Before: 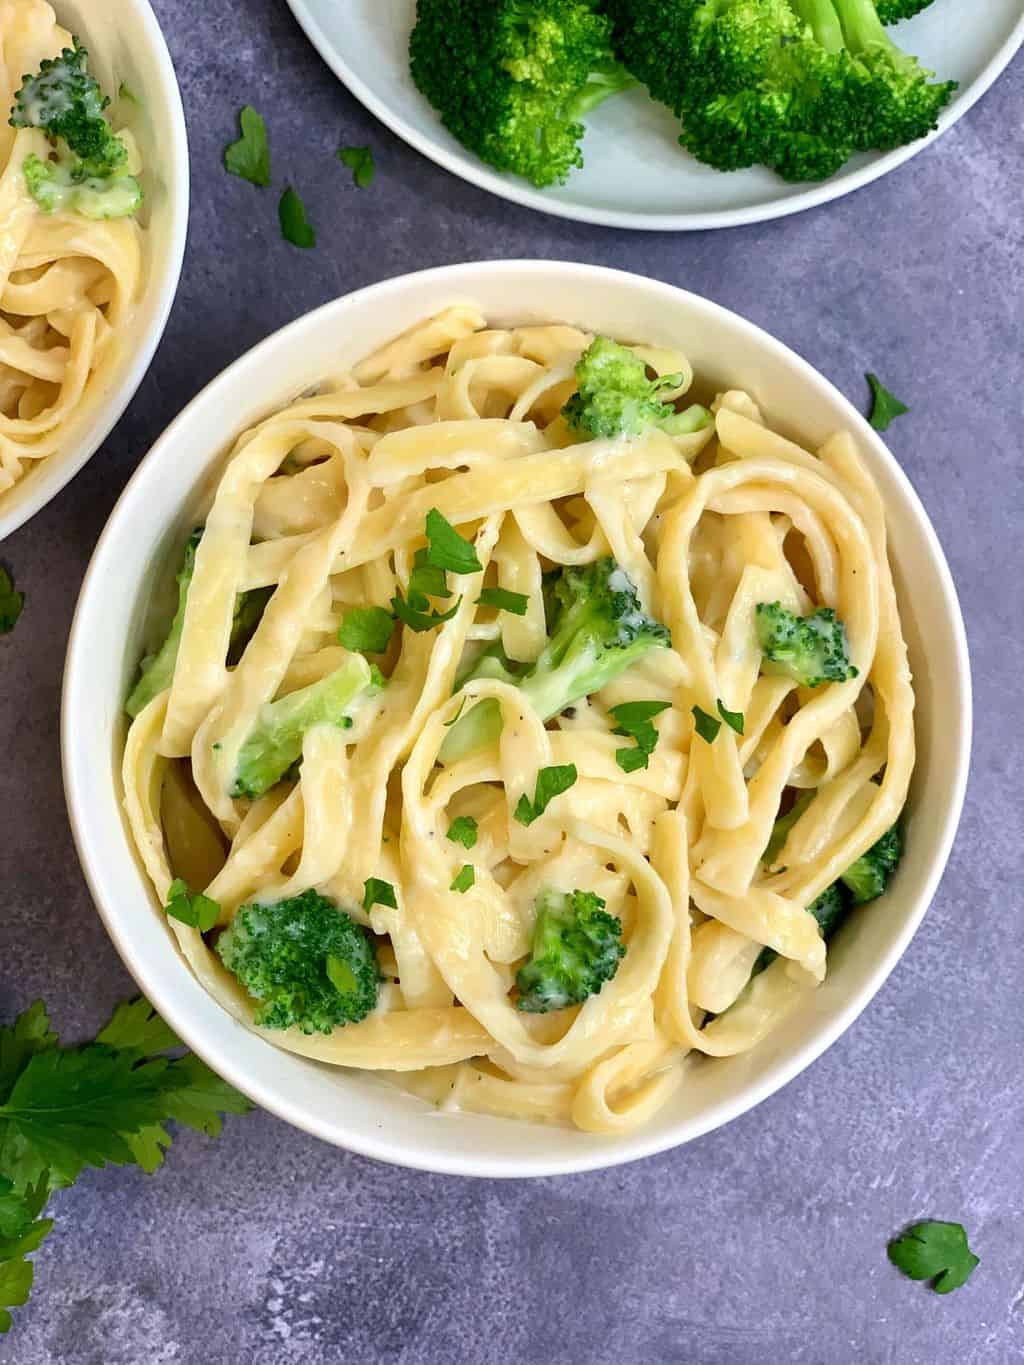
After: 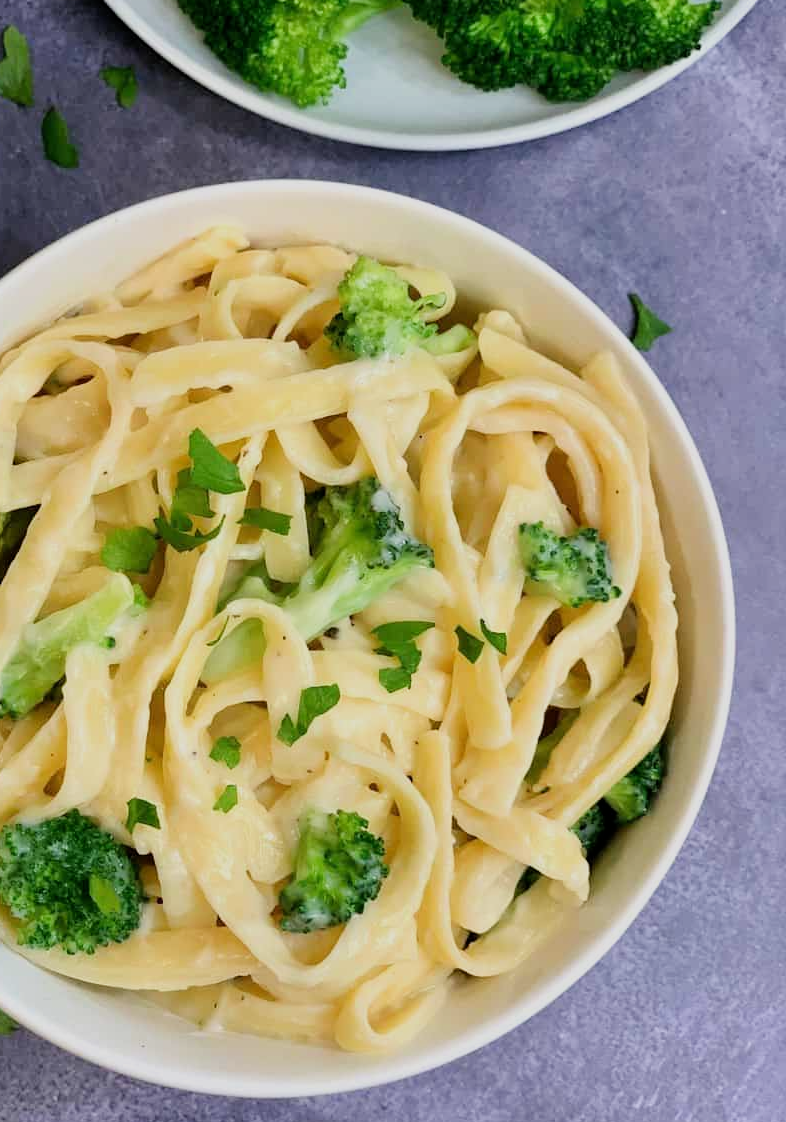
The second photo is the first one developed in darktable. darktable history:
filmic rgb: black relative exposure -8.03 EV, white relative exposure 3.78 EV, hardness 4.35
crop: left 23.209%, top 5.89%, bottom 11.868%
